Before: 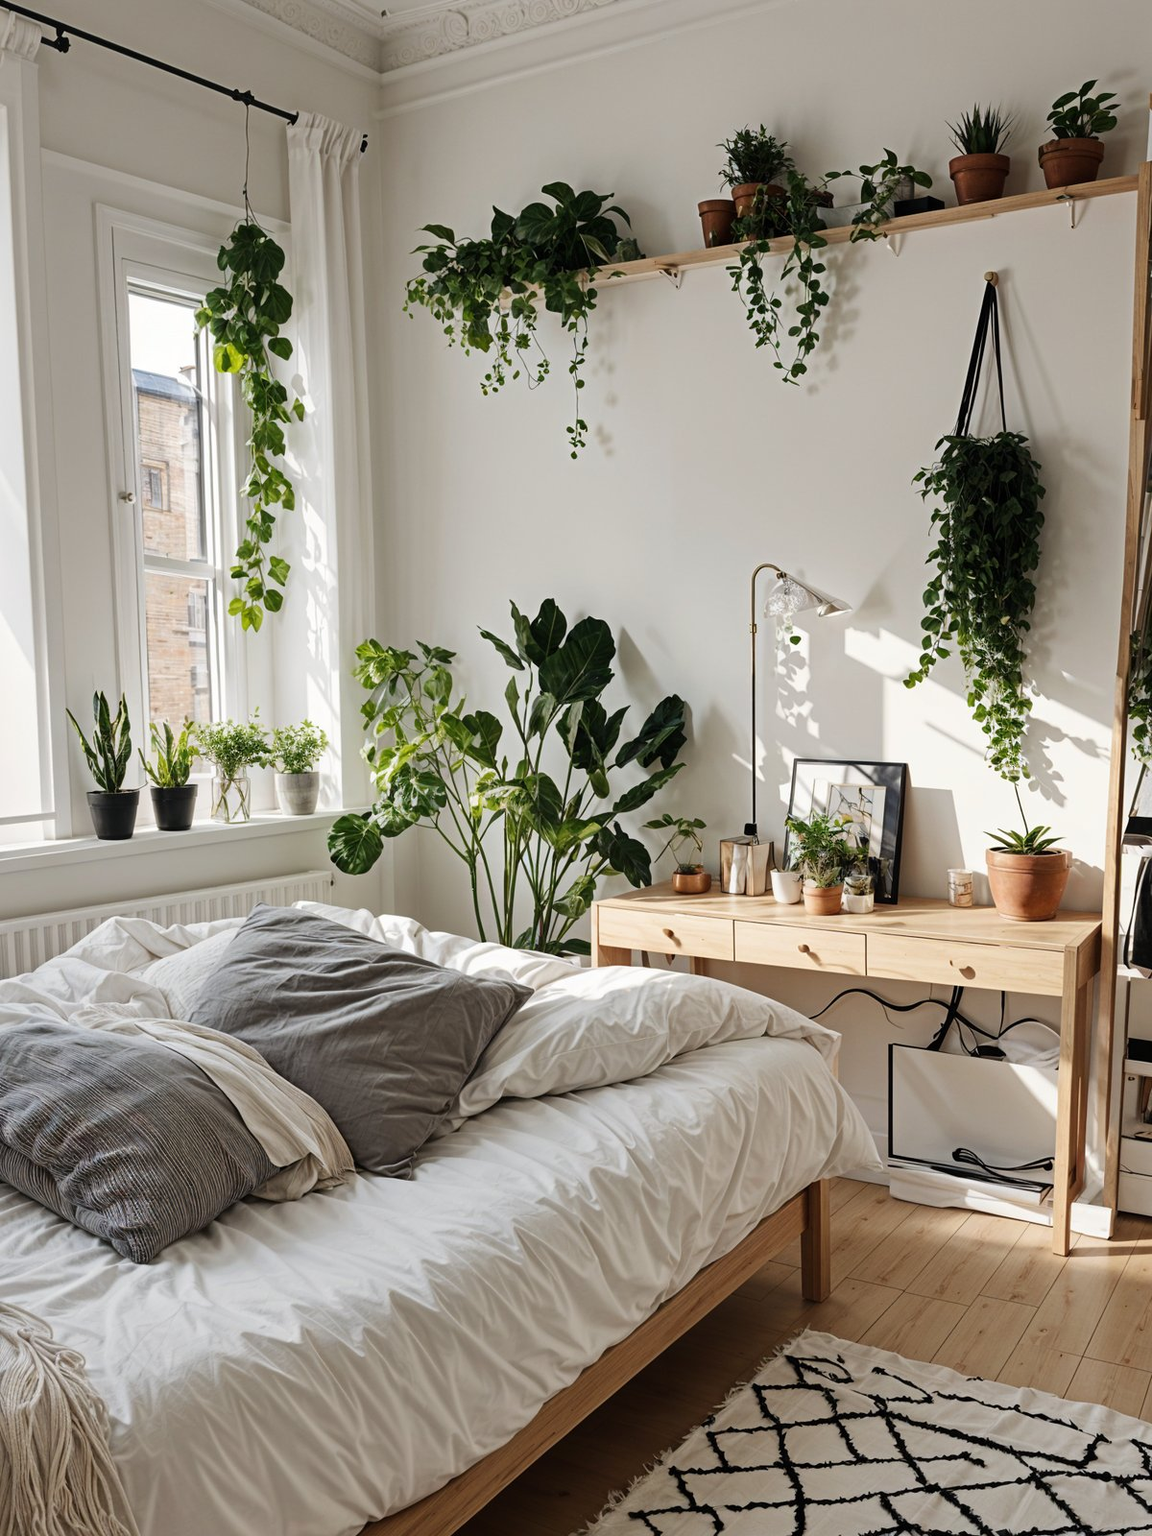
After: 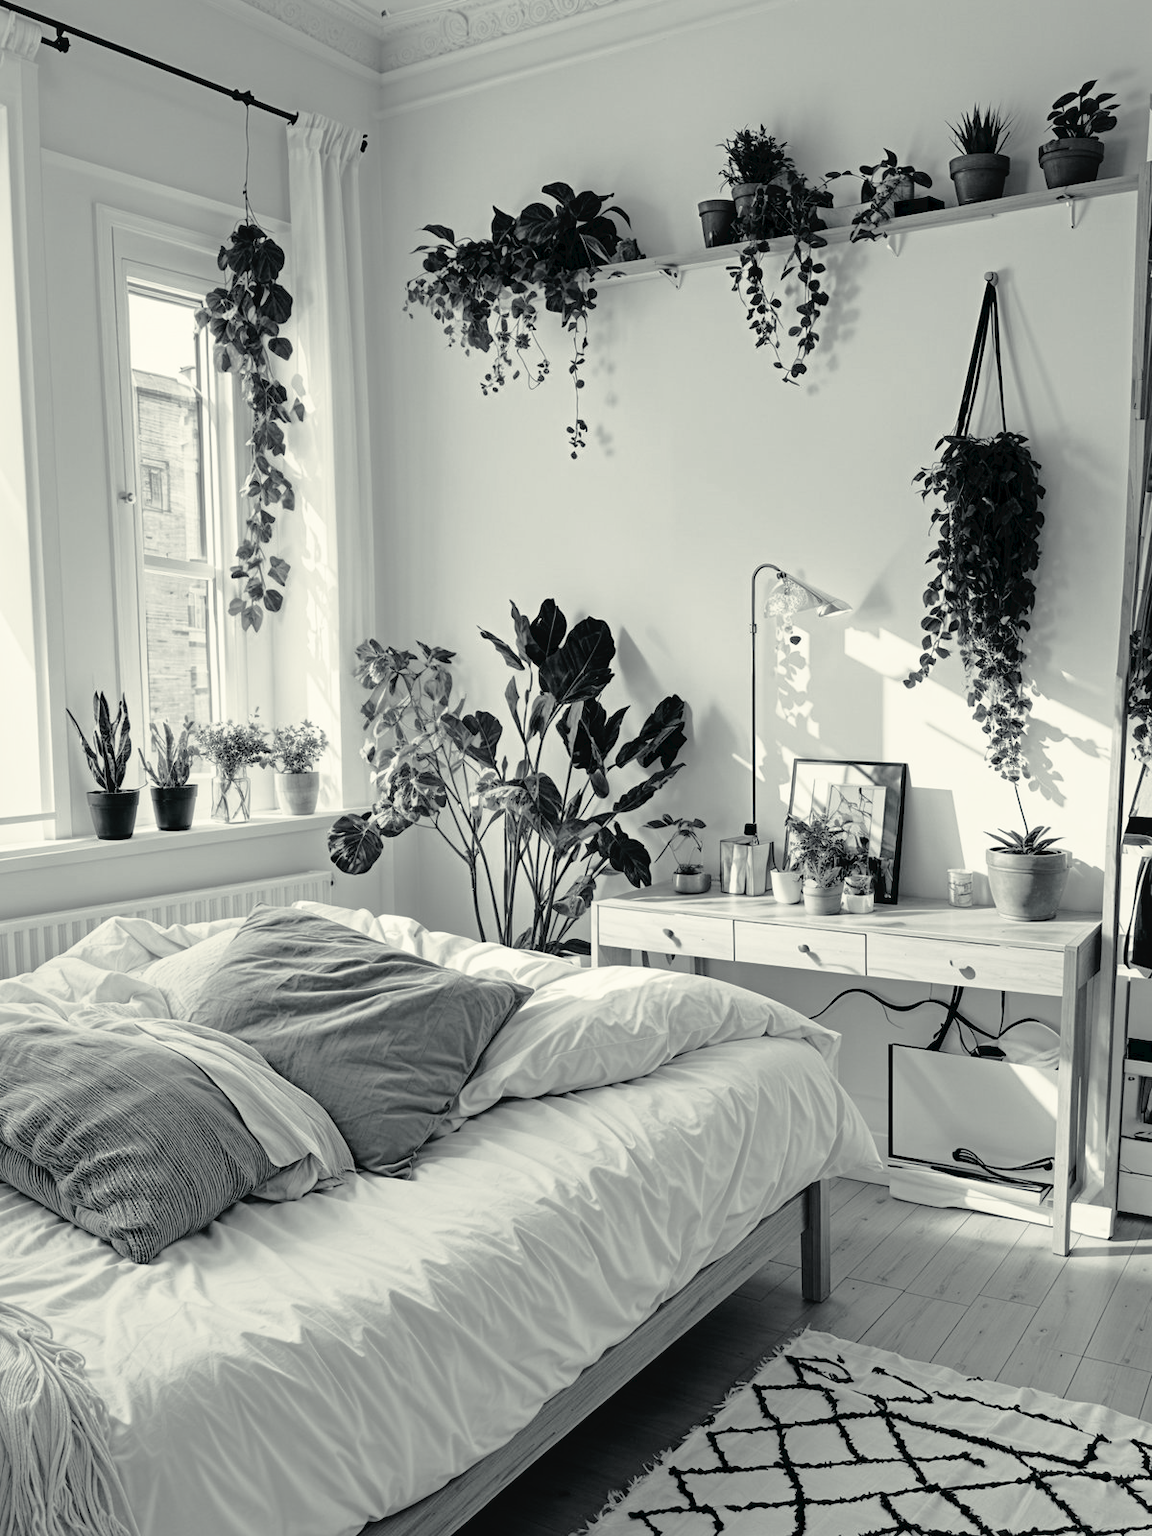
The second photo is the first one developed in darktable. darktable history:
tone curve: curves: ch0 [(0, 0) (0.003, 0.03) (0.011, 0.03) (0.025, 0.033) (0.044, 0.038) (0.069, 0.057) (0.1, 0.109) (0.136, 0.174) (0.177, 0.243) (0.224, 0.313) (0.277, 0.391) (0.335, 0.464) (0.399, 0.515) (0.468, 0.563) (0.543, 0.616) (0.623, 0.679) (0.709, 0.766) (0.801, 0.865) (0.898, 0.948) (1, 1)], preserve colors none
color look up table: target L [86, 92.85, 87.15, 78.81, 85.27, 74.44, 58.43, 49.98, 56.9, 50.44, 38.6, 51.09, 23.9, 200.14, 83.48, 66.51, 66.16, 58.51, 60.8, 54.81, 33.56, 56.98, 38.6, 30.66, 20.05, 12.28, 96.34, 91.46, 79.52, 85.37, 89.87, 72.49, 73.7, 54.97, 85.37, 63.61, 62, 59.96, 35.29, 40.93, 24.68, 12.45, 90.31, 81.23, 85.98, 82.76, 75.15, 41.44, 2.459], target a [-1.576, -2.468, -1.214, -2.141, -1.766, -2.388, -3.8, -2.487, -3.625, -3.166, -2.848, -3.144, -1.059, 0, -1.608, -3.205, -3.081, -3.419, -3.295, -3.394, -1.943, -3.239, -2.848, -1.615, -1.807, -0.684, -2.582, -2.856, -2.277, -1.263, -1.482, -2.8, -2.469, -2.848, -1.263, -3.033, -2.925, -3.949, -2.338, -3.041, -1.631, -1.394, -1.722, -2.336, -1.718, -1.61, -2.541, -3.34, -2.412], target b [5.978, 10.87, 6.088, 5.086, 6.963, 4.574, 3.696, 1.438, 2.664, 2.064, -0.264, 2.137, -0.834, 0, 6.326, 4.541, 4.021, 3.83, 3.691, 2.75, -0.675, 2.785, -0.264, -0.639, -0.651, -0.748, 12.62, 9.689, 5.169, 6.596, 8.201, 4.403, 5.086, 2.125, 6.596, 3.172, 3.069, 4.232, -0.163, 0.778, -1.03, -0.509, 8.324, 5.85, 6.68, 6.337, 4.615, 0.669, -0.667], num patches 49
